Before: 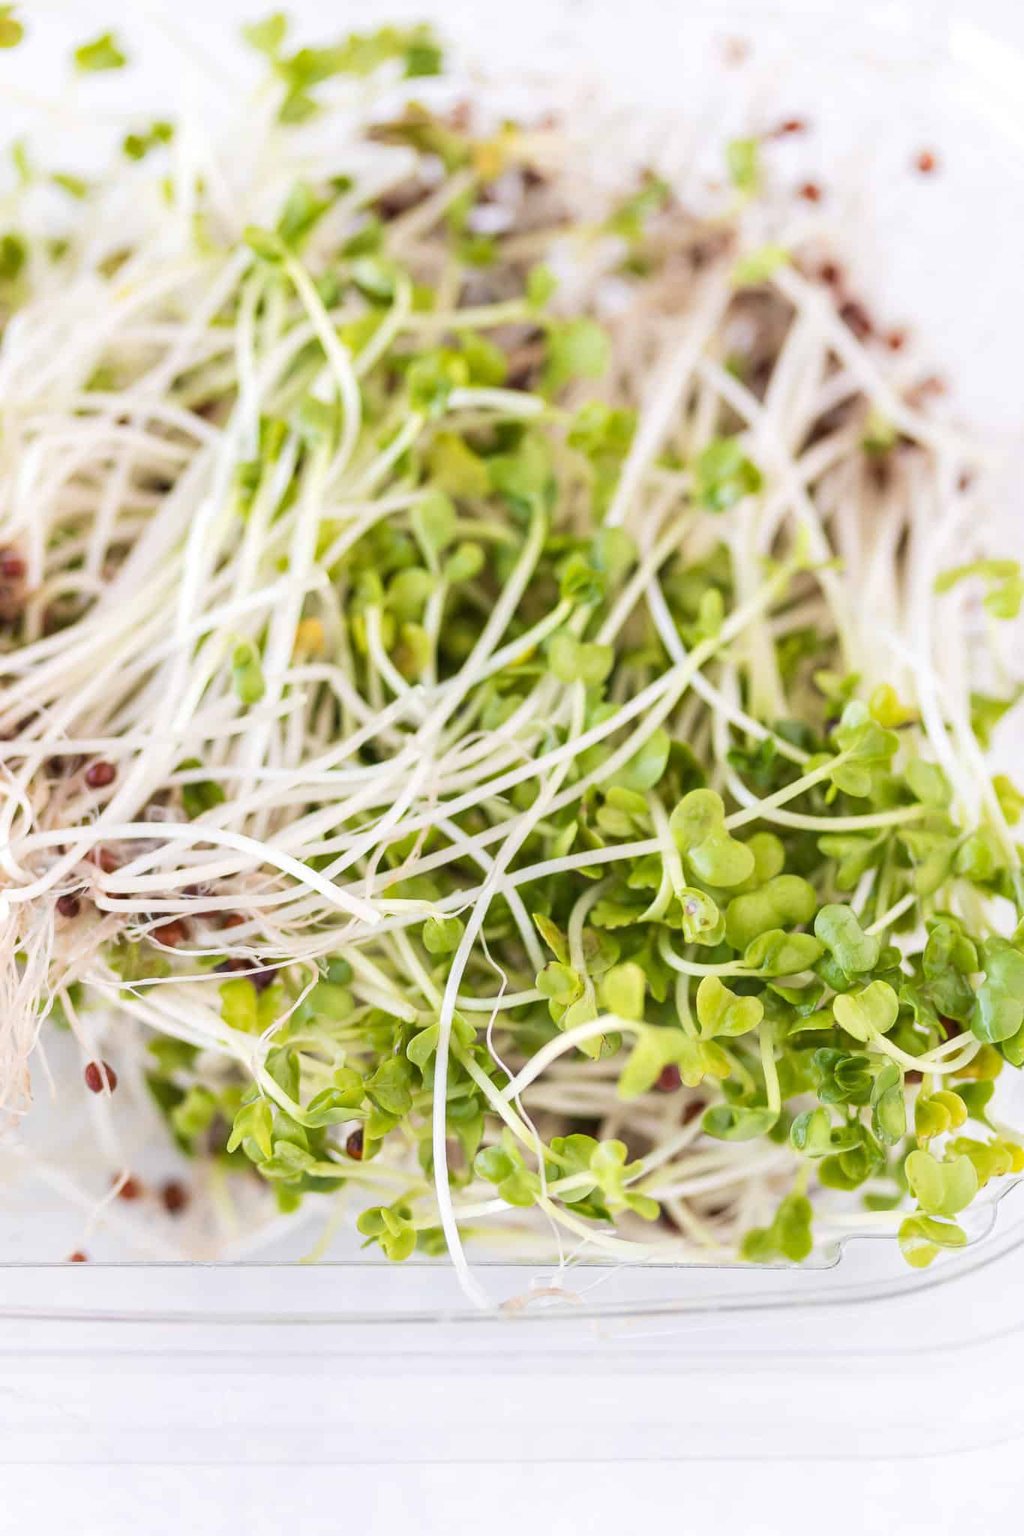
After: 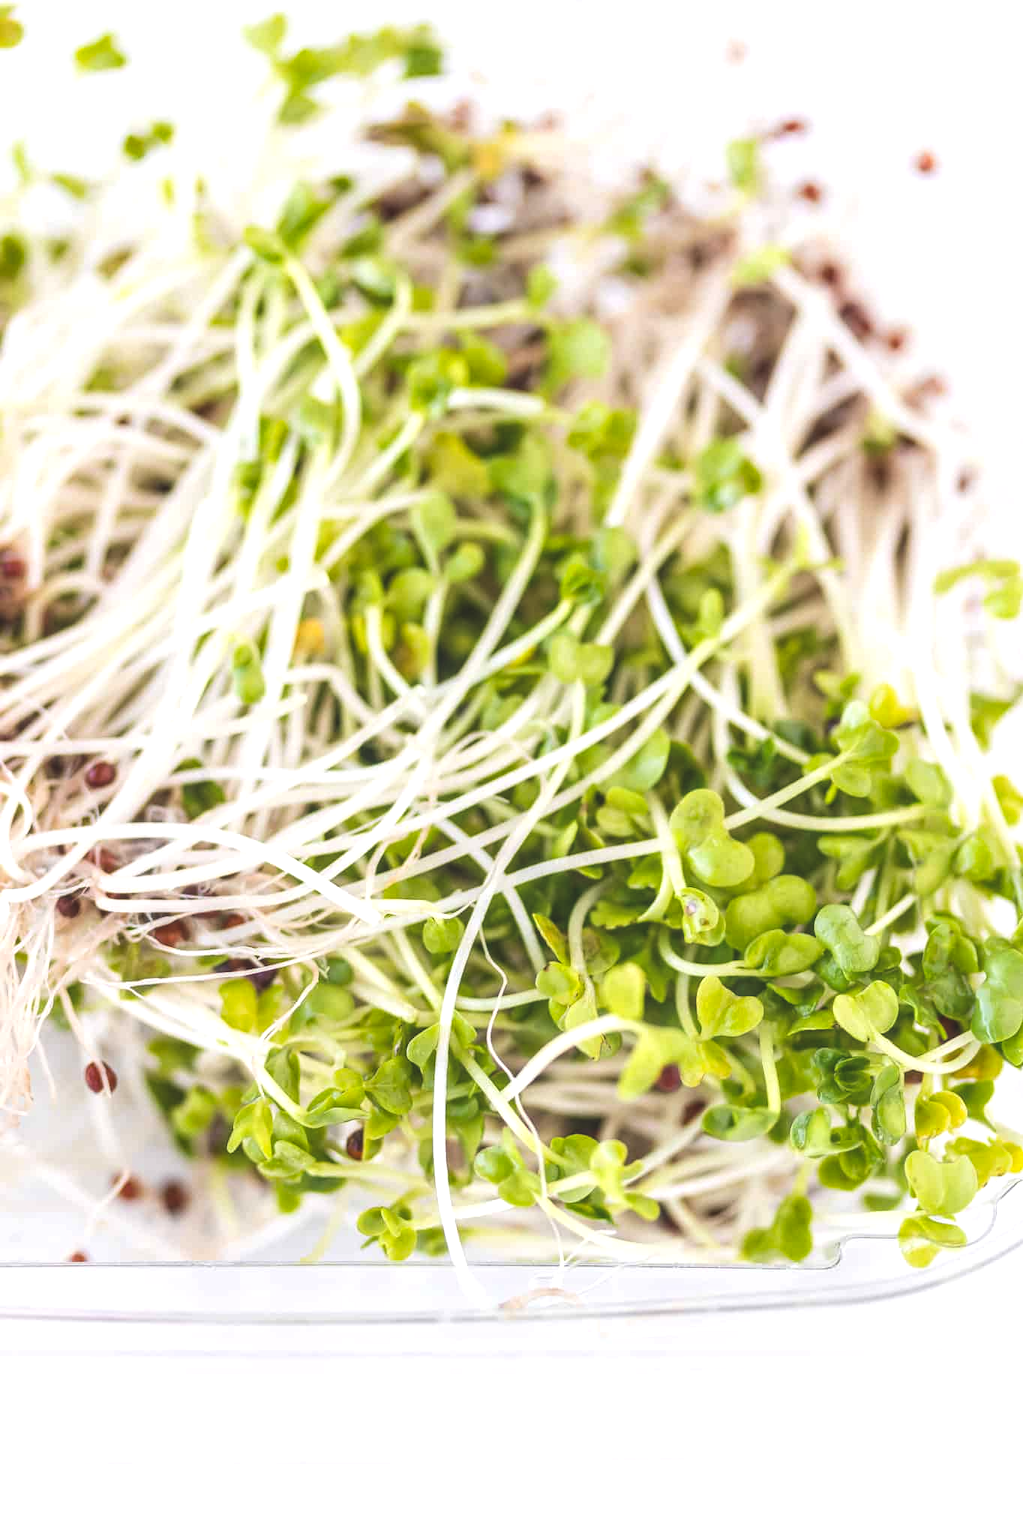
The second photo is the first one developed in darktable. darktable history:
color balance rgb: shadows lift › chroma 2.062%, shadows lift › hue 248.07°, highlights gain › luminance 17.493%, global offset › luminance 1.994%, perceptual saturation grading › global saturation 9.82%
exposure: compensate highlight preservation false
local contrast: on, module defaults
